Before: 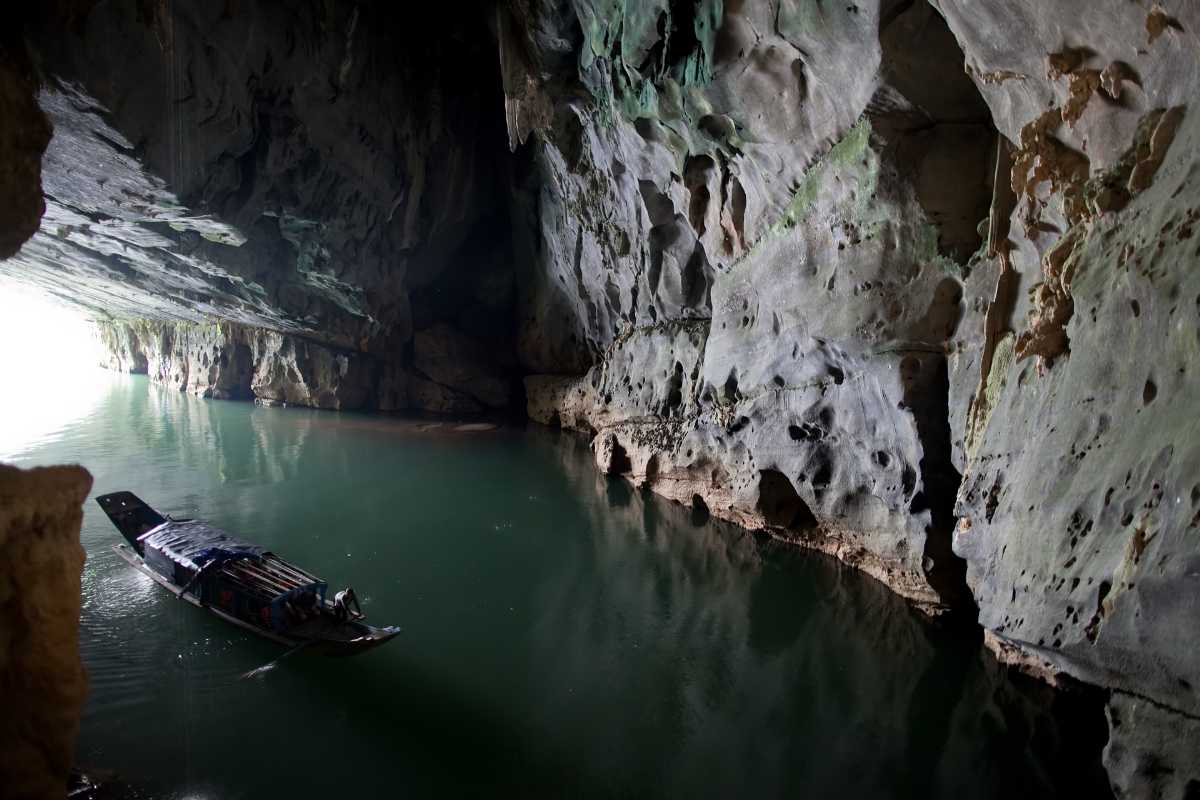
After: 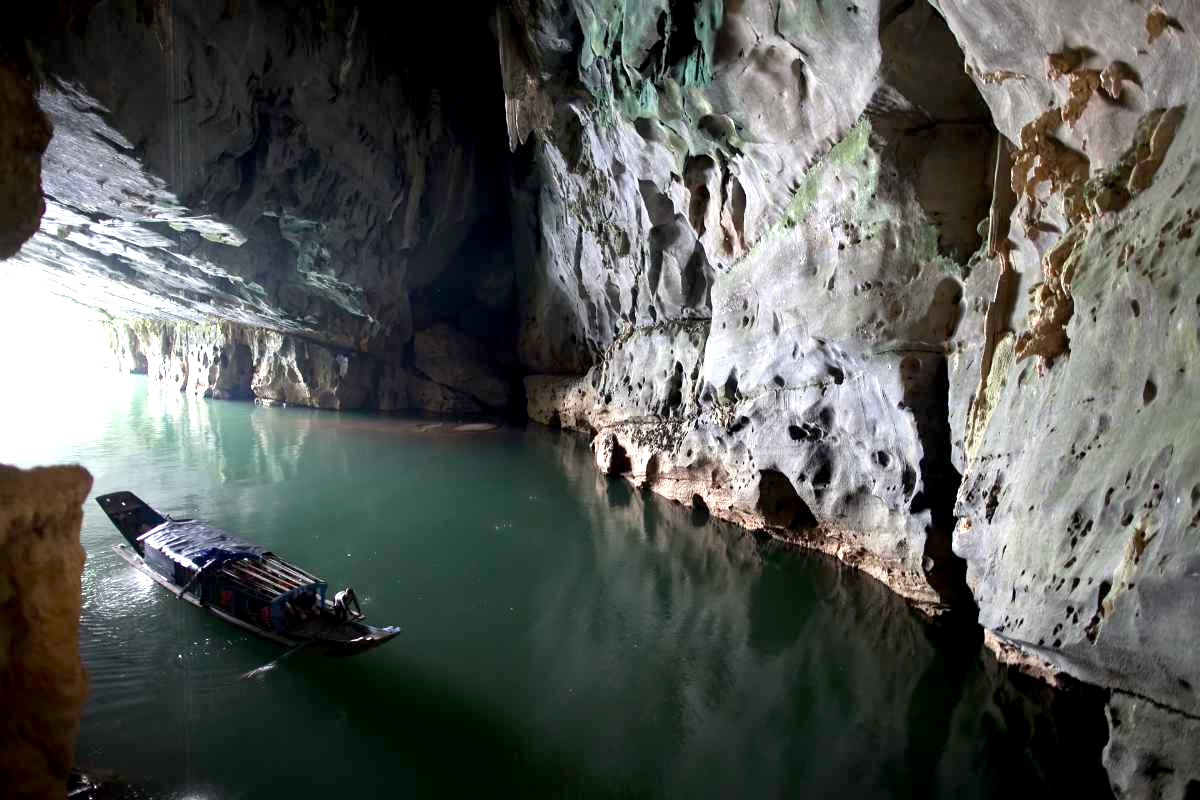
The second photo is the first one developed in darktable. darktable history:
exposure: black level correction 0.002, exposure 1 EV, compensate exposure bias true, compensate highlight preservation false
